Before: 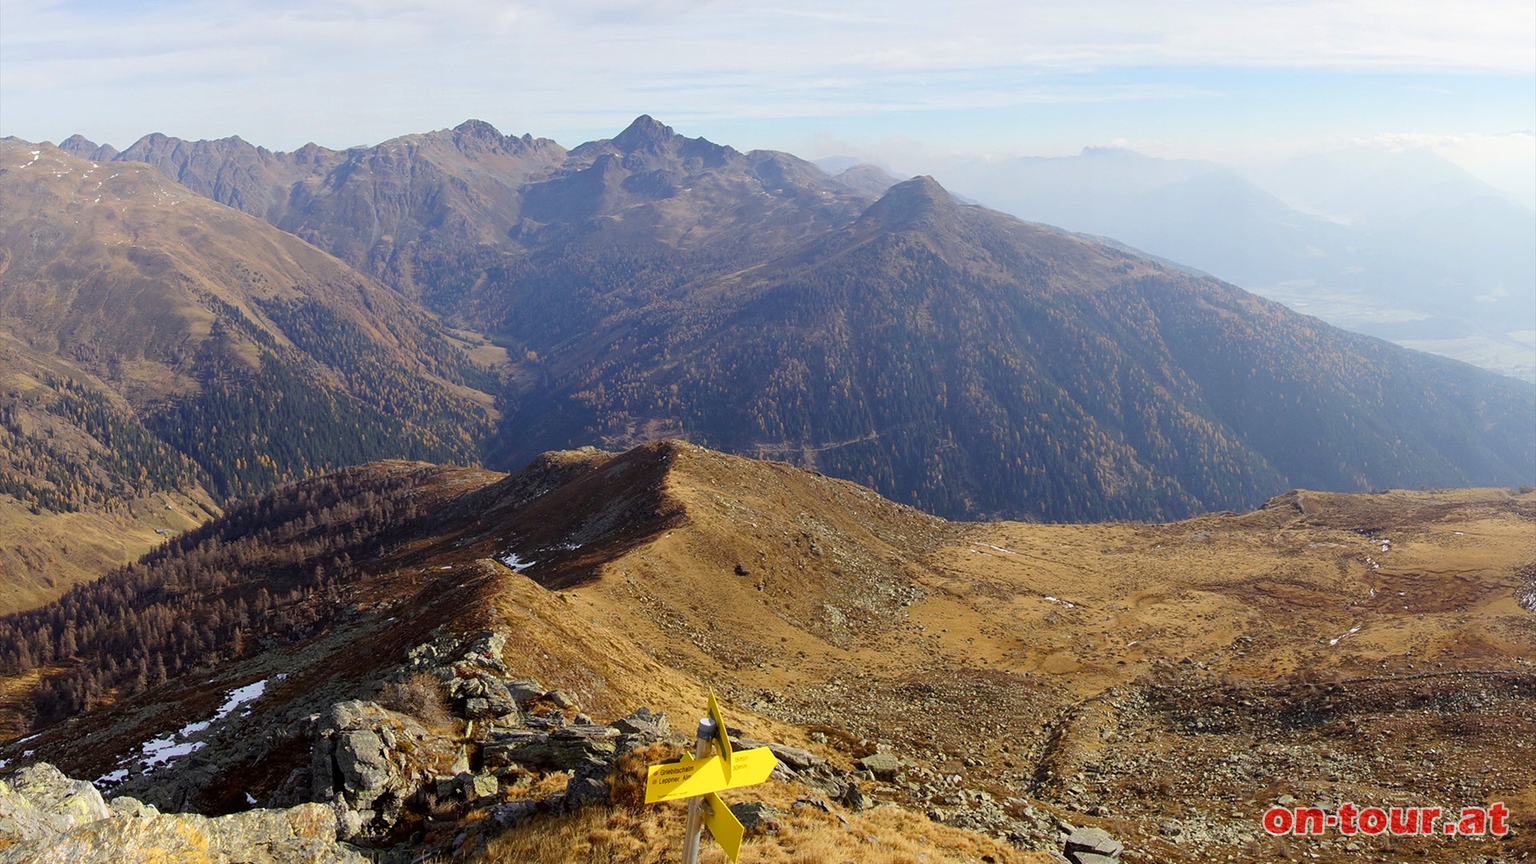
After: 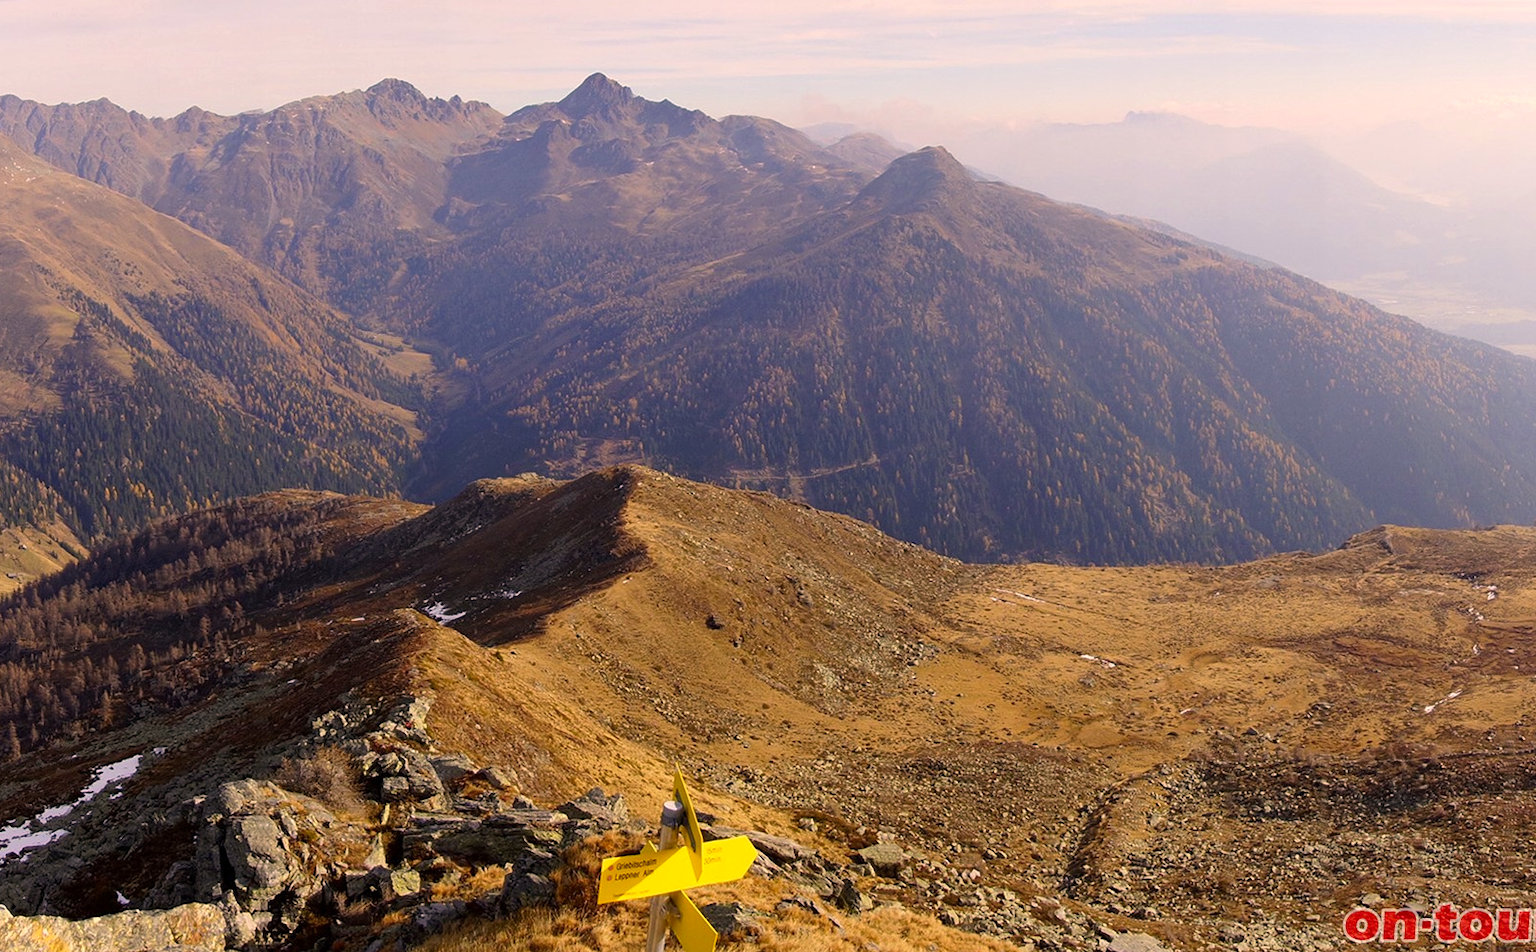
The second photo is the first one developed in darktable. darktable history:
crop: left 9.786%, top 6.319%, right 7.343%, bottom 2.273%
color correction: highlights a* 11.93, highlights b* 11.51
